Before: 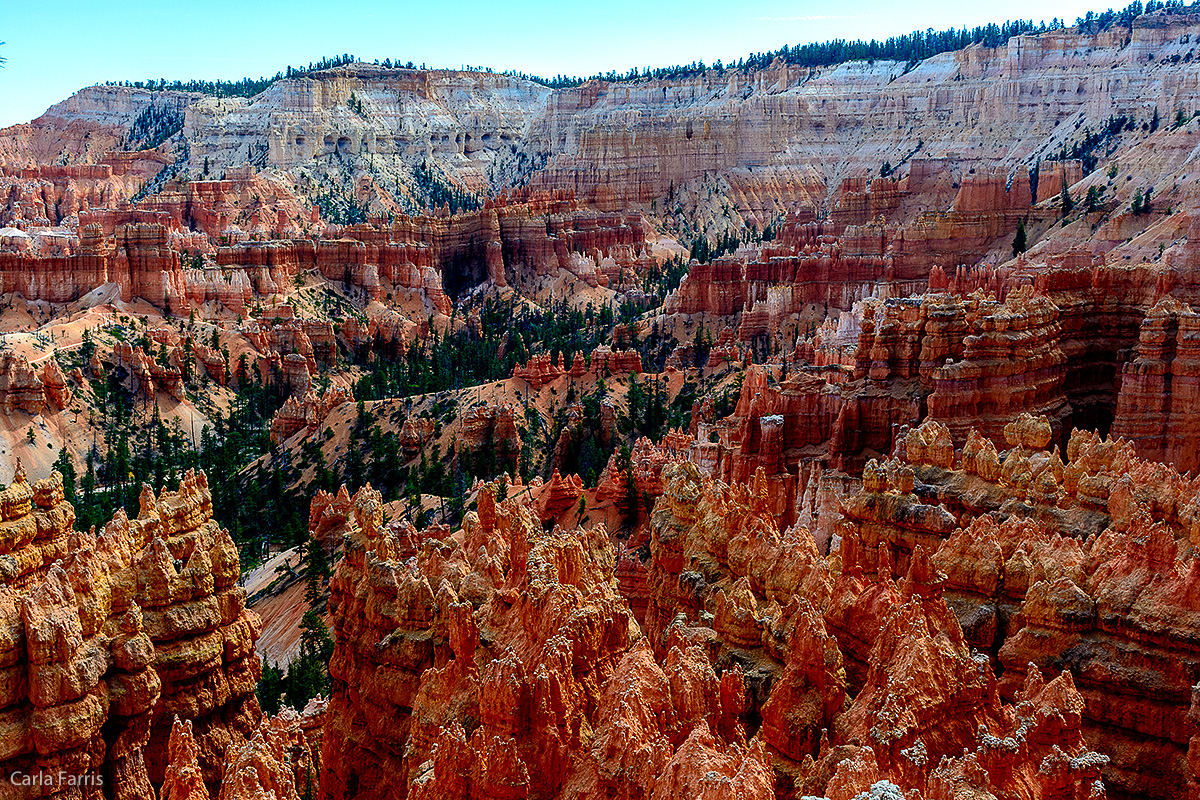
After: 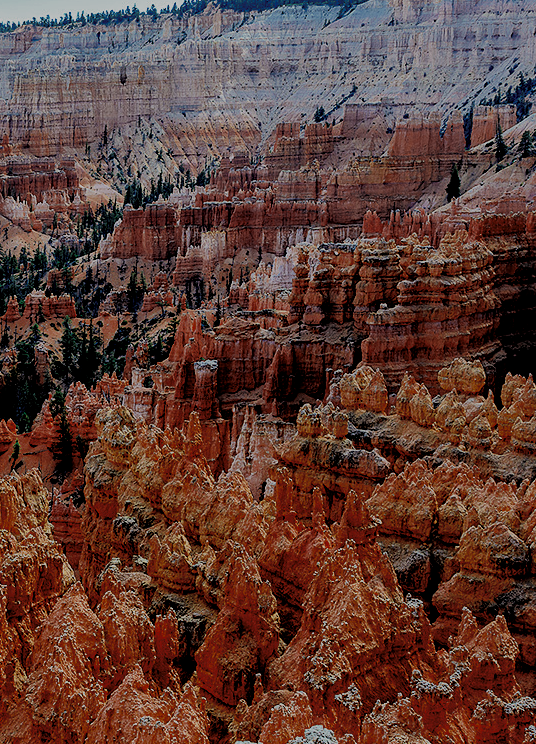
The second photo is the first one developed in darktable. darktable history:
filmic rgb: middle gray luminance 3.59%, black relative exposure -5.96 EV, white relative exposure 6.39 EV, threshold 6 EV, dynamic range scaling 21.75%, target black luminance 0%, hardness 2.31, latitude 45.93%, contrast 0.779, highlights saturation mix 99.82%, shadows ↔ highlights balance 0.155%, enable highlight reconstruction true
crop: left 47.236%, top 6.945%, right 8.086%
local contrast: mode bilateral grid, contrast 20, coarseness 51, detail 119%, midtone range 0.2
color zones: curves: ch0 [(0, 0.5) (0.125, 0.4) (0.25, 0.5) (0.375, 0.4) (0.5, 0.4) (0.625, 0.35) (0.75, 0.35) (0.875, 0.5)]; ch1 [(0, 0.35) (0.125, 0.45) (0.25, 0.35) (0.375, 0.35) (0.5, 0.35) (0.625, 0.35) (0.75, 0.45) (0.875, 0.35)]; ch2 [(0, 0.6) (0.125, 0.5) (0.25, 0.5) (0.375, 0.6) (0.5, 0.6) (0.625, 0.5) (0.75, 0.5) (0.875, 0.5)]
